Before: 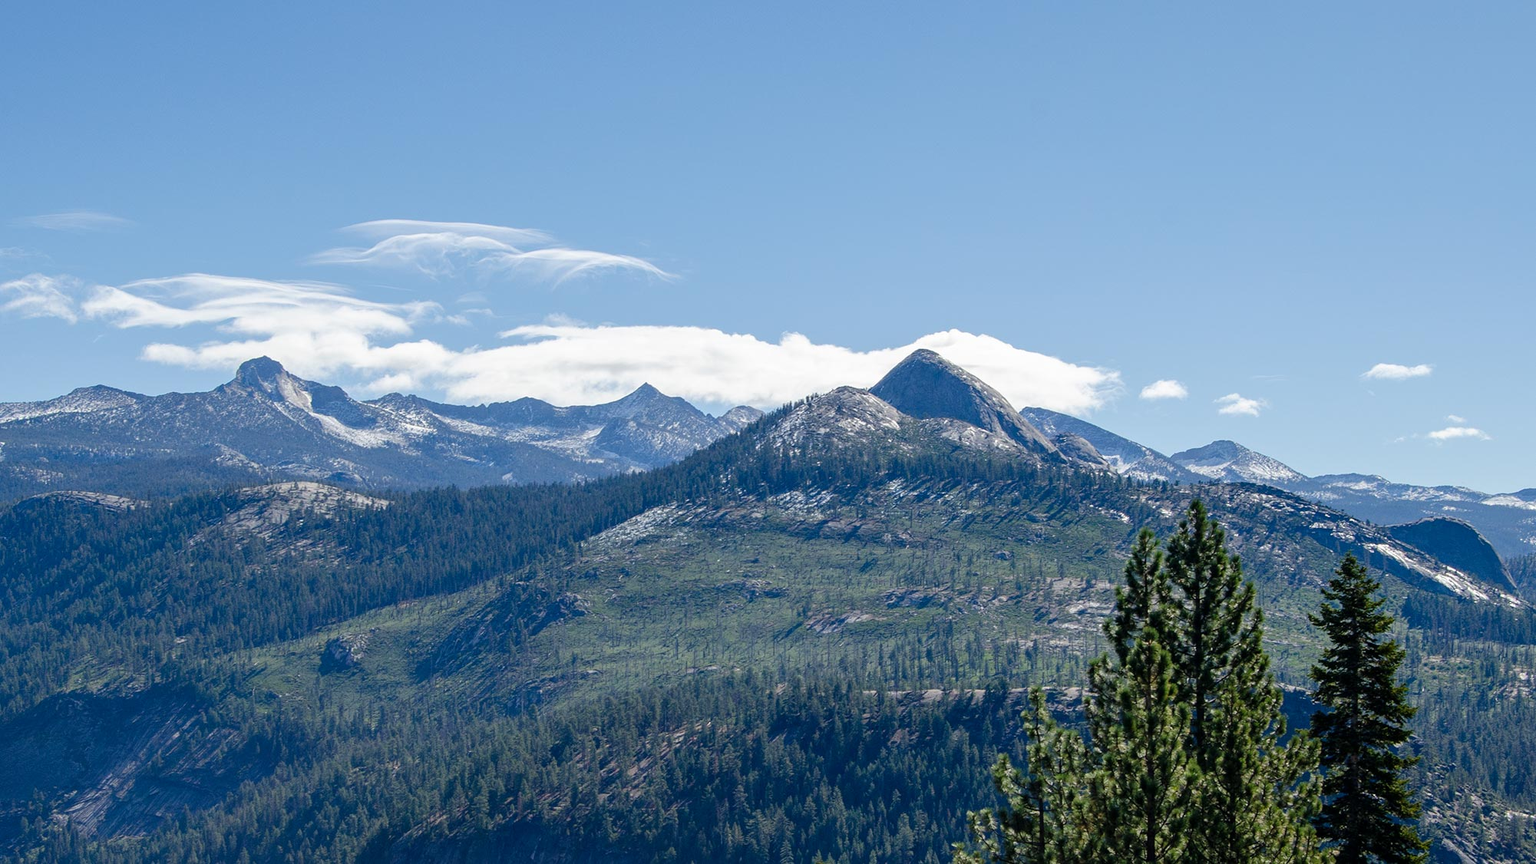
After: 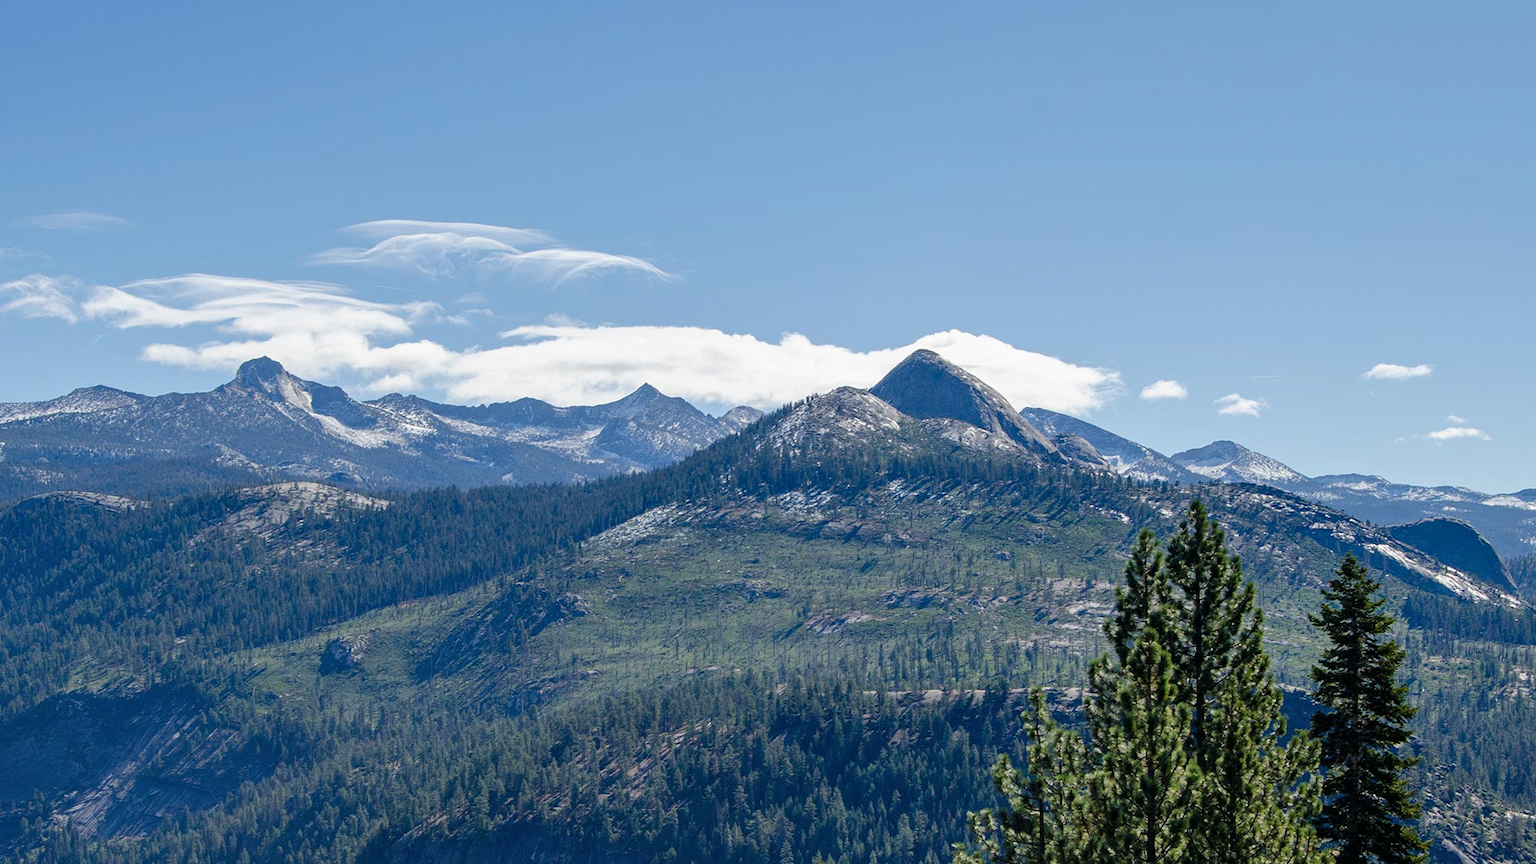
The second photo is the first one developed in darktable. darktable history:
shadows and highlights: shadows 29.32, highlights -29.32, low approximation 0.01, soften with gaussian
tone equalizer: -7 EV 0.18 EV, -6 EV 0.12 EV, -5 EV 0.08 EV, -4 EV 0.04 EV, -2 EV -0.02 EV, -1 EV -0.04 EV, +0 EV -0.06 EV, luminance estimator HSV value / RGB max
